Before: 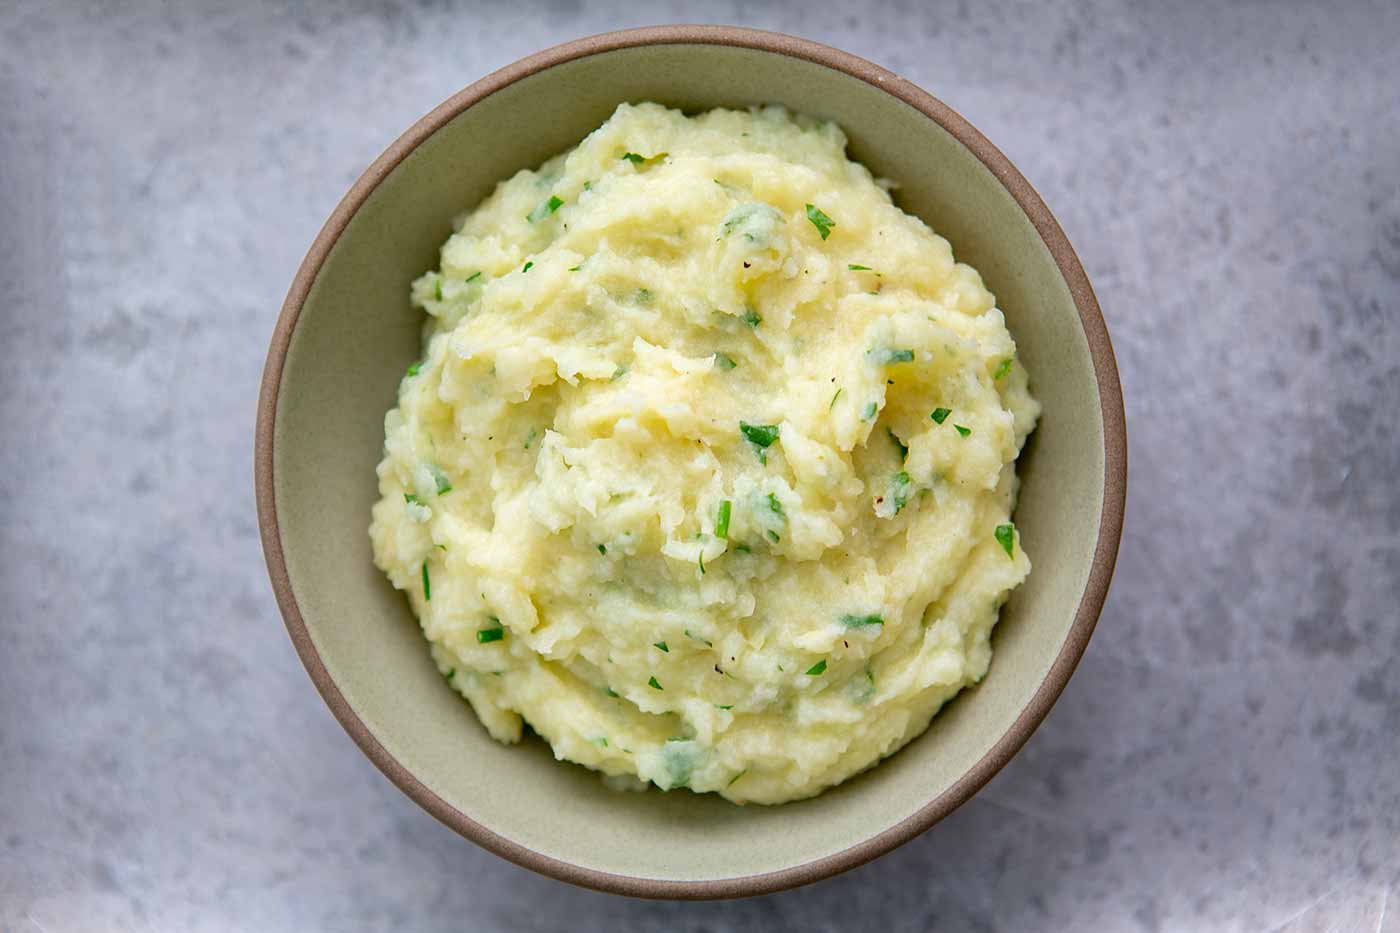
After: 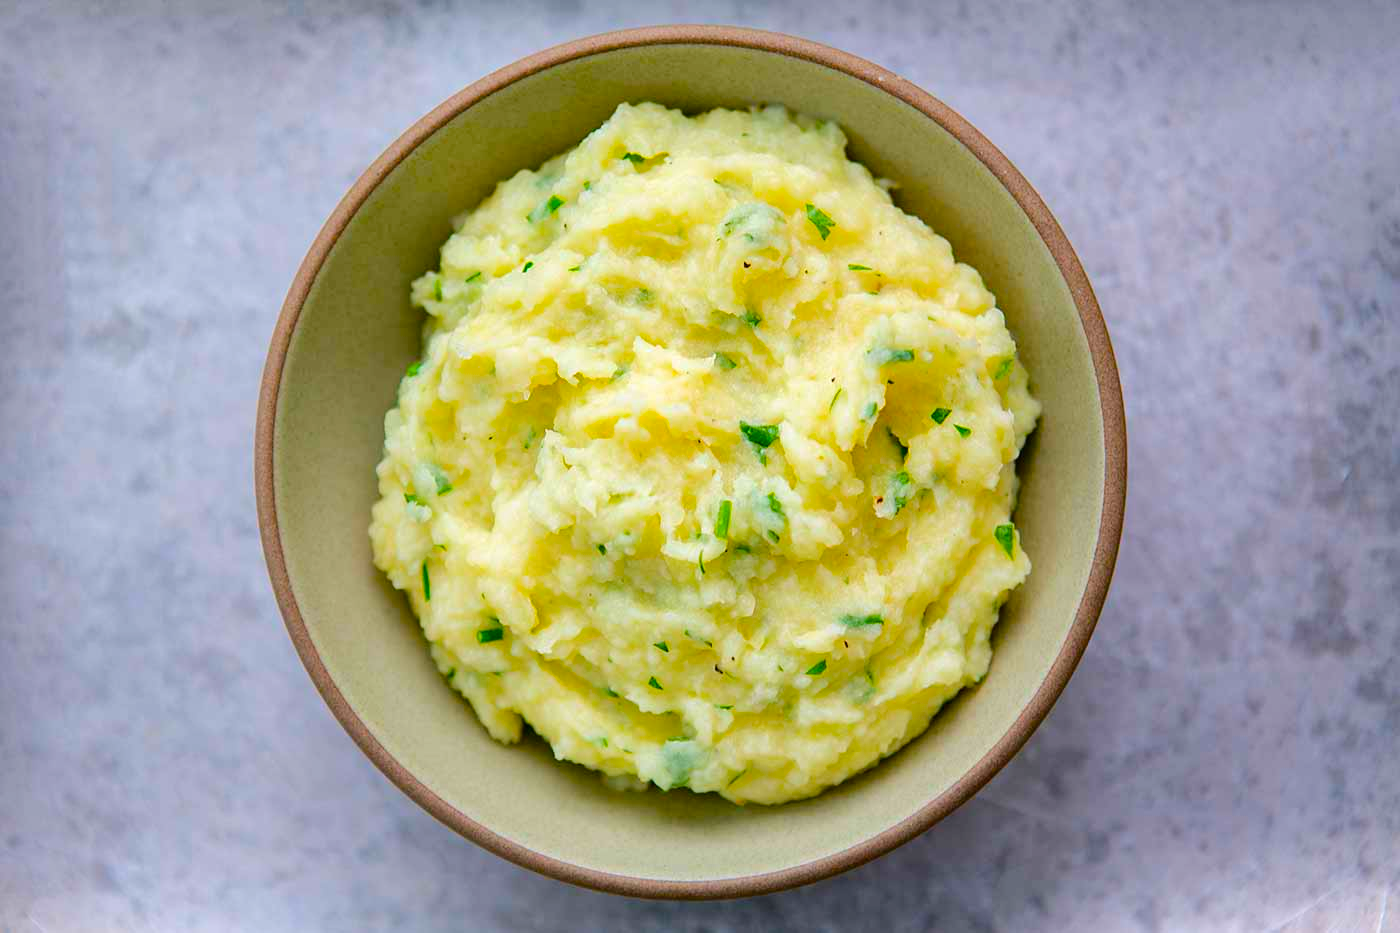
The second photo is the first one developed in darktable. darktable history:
color balance rgb: shadows lift › luminance -19.721%, linear chroma grading › global chroma 15.627%, perceptual saturation grading › global saturation 19.367%, perceptual brilliance grading › mid-tones 9.827%, perceptual brilliance grading › shadows 15.019%, global vibrance 20%
